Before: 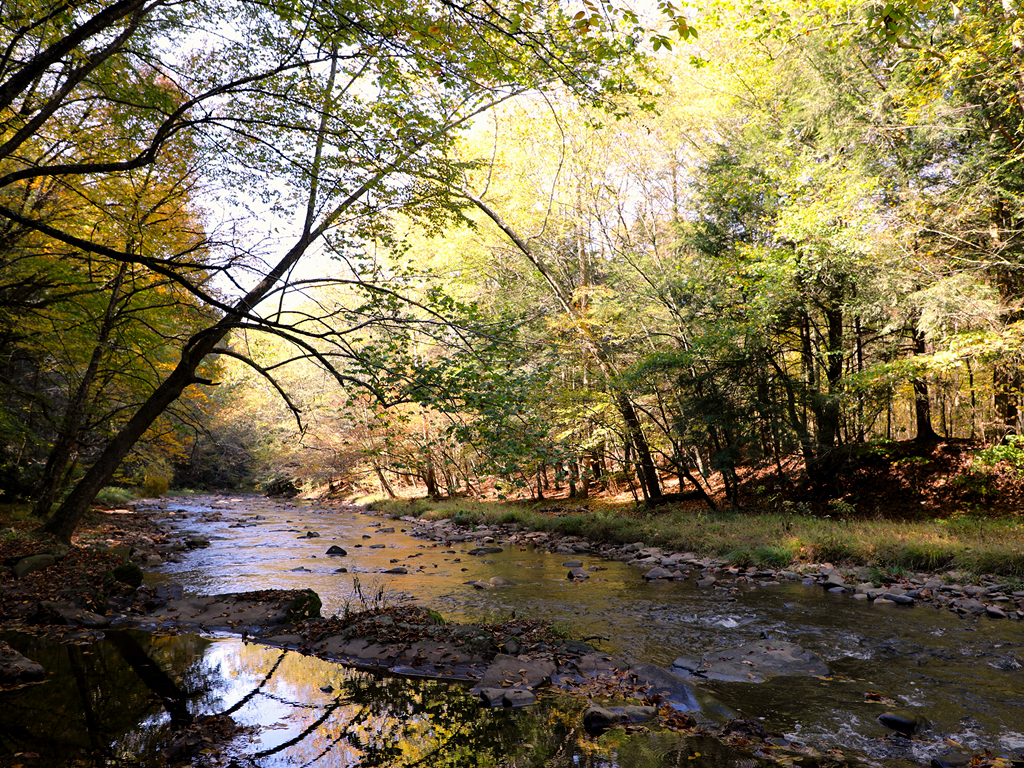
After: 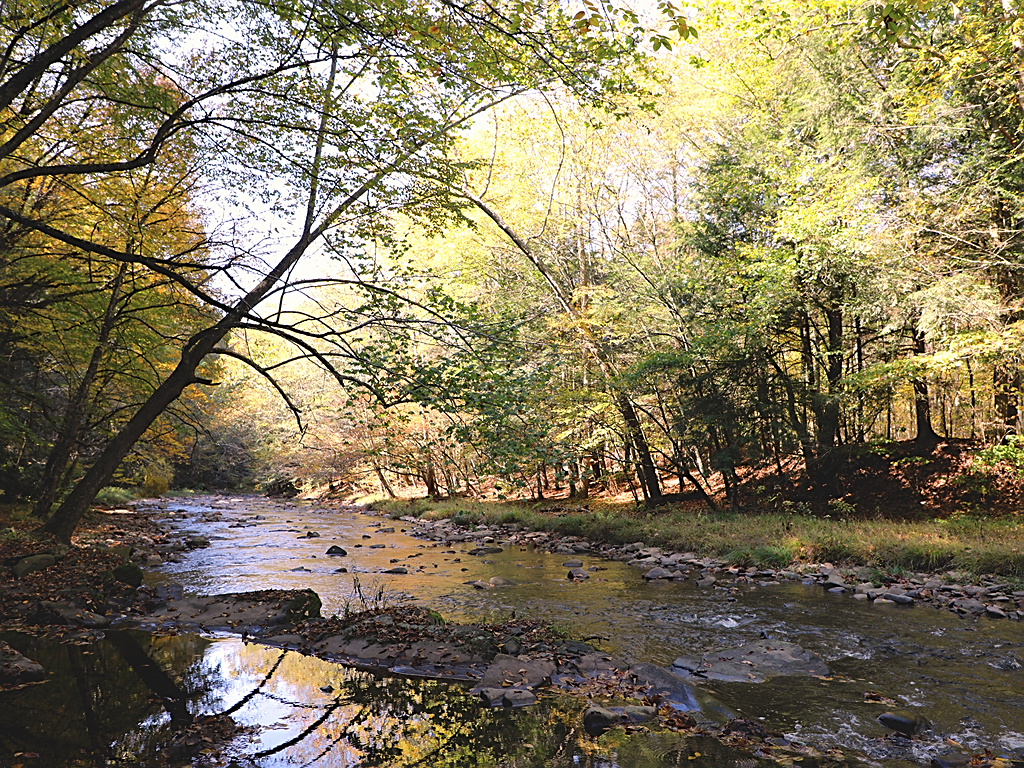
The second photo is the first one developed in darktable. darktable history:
color balance: lift [1.007, 1, 1, 1], gamma [1.097, 1, 1, 1]
sharpen: on, module defaults
